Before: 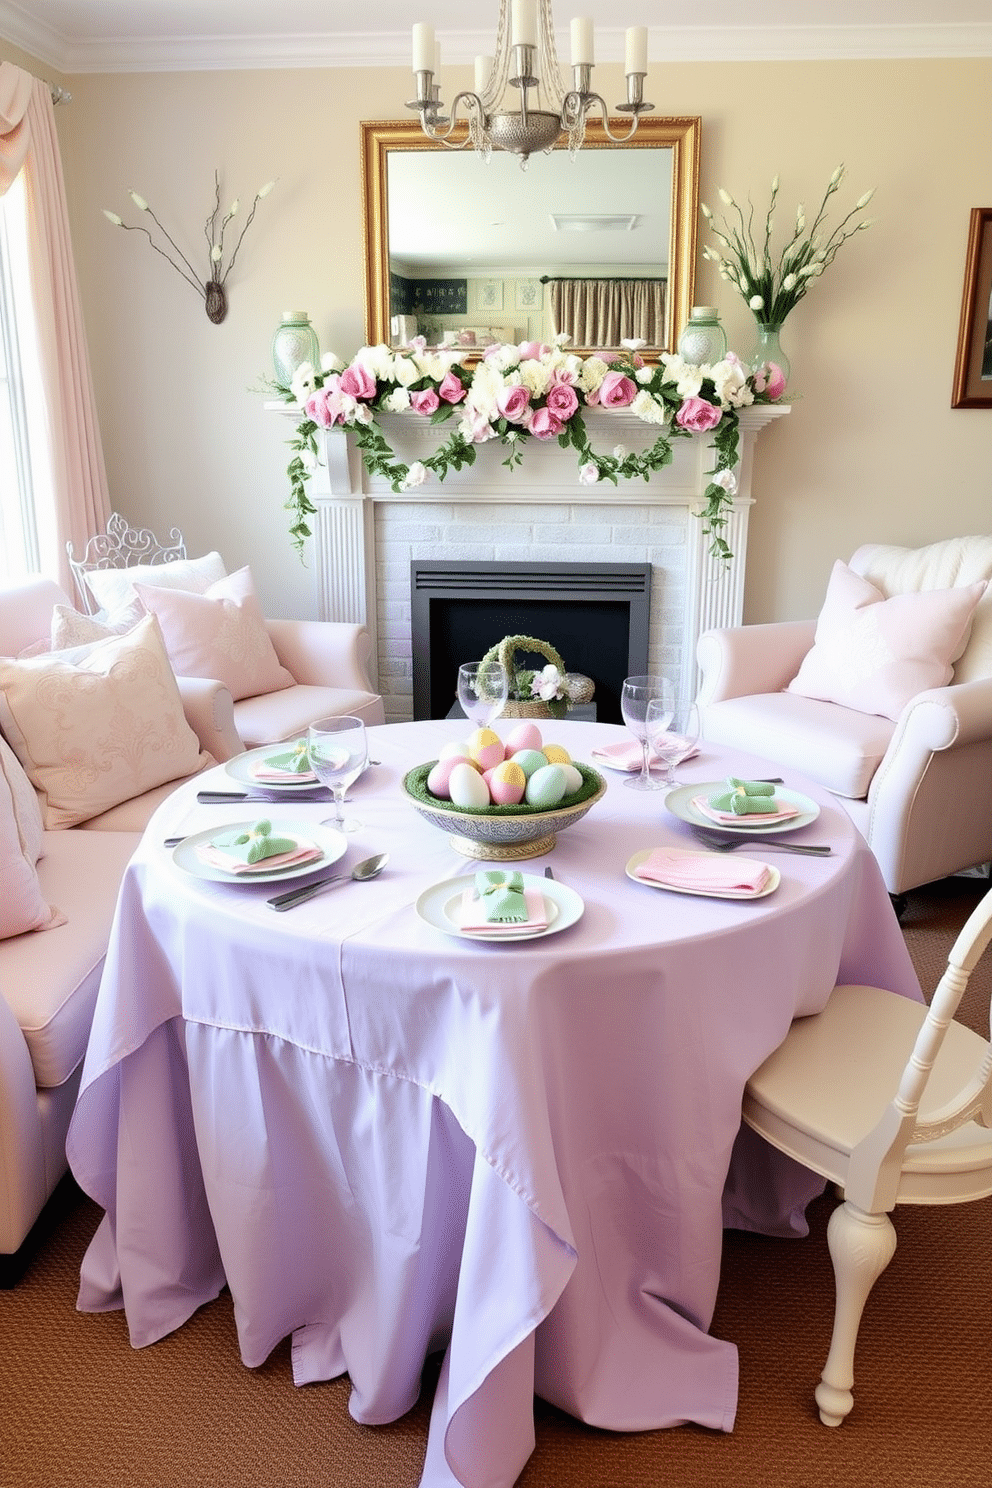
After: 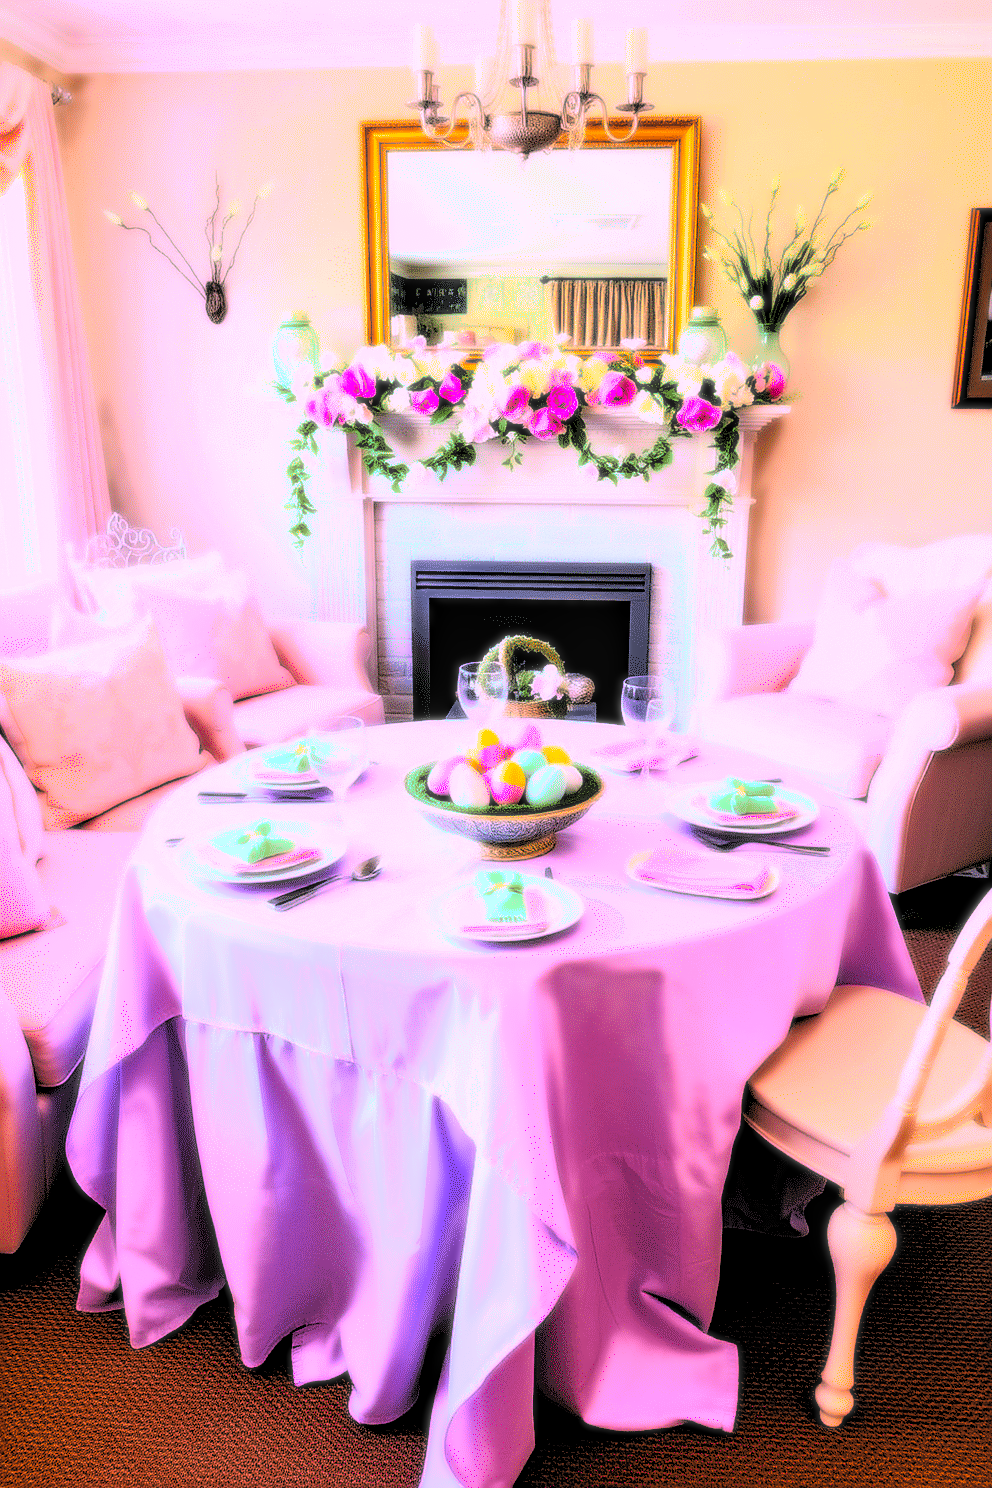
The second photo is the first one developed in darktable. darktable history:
contrast brightness saturation: contrast -0.99, brightness -0.17, saturation 0.75
levels: mode automatic, black 0.023%, white 99.97%, levels [0.062, 0.494, 0.925]
sharpen: on, module defaults
rgb levels: levels [[0.034, 0.472, 0.904], [0, 0.5, 1], [0, 0.5, 1]]
bloom: size 0%, threshold 54.82%, strength 8.31%
white balance: red 1.066, blue 1.119
local contrast: detail 130%
